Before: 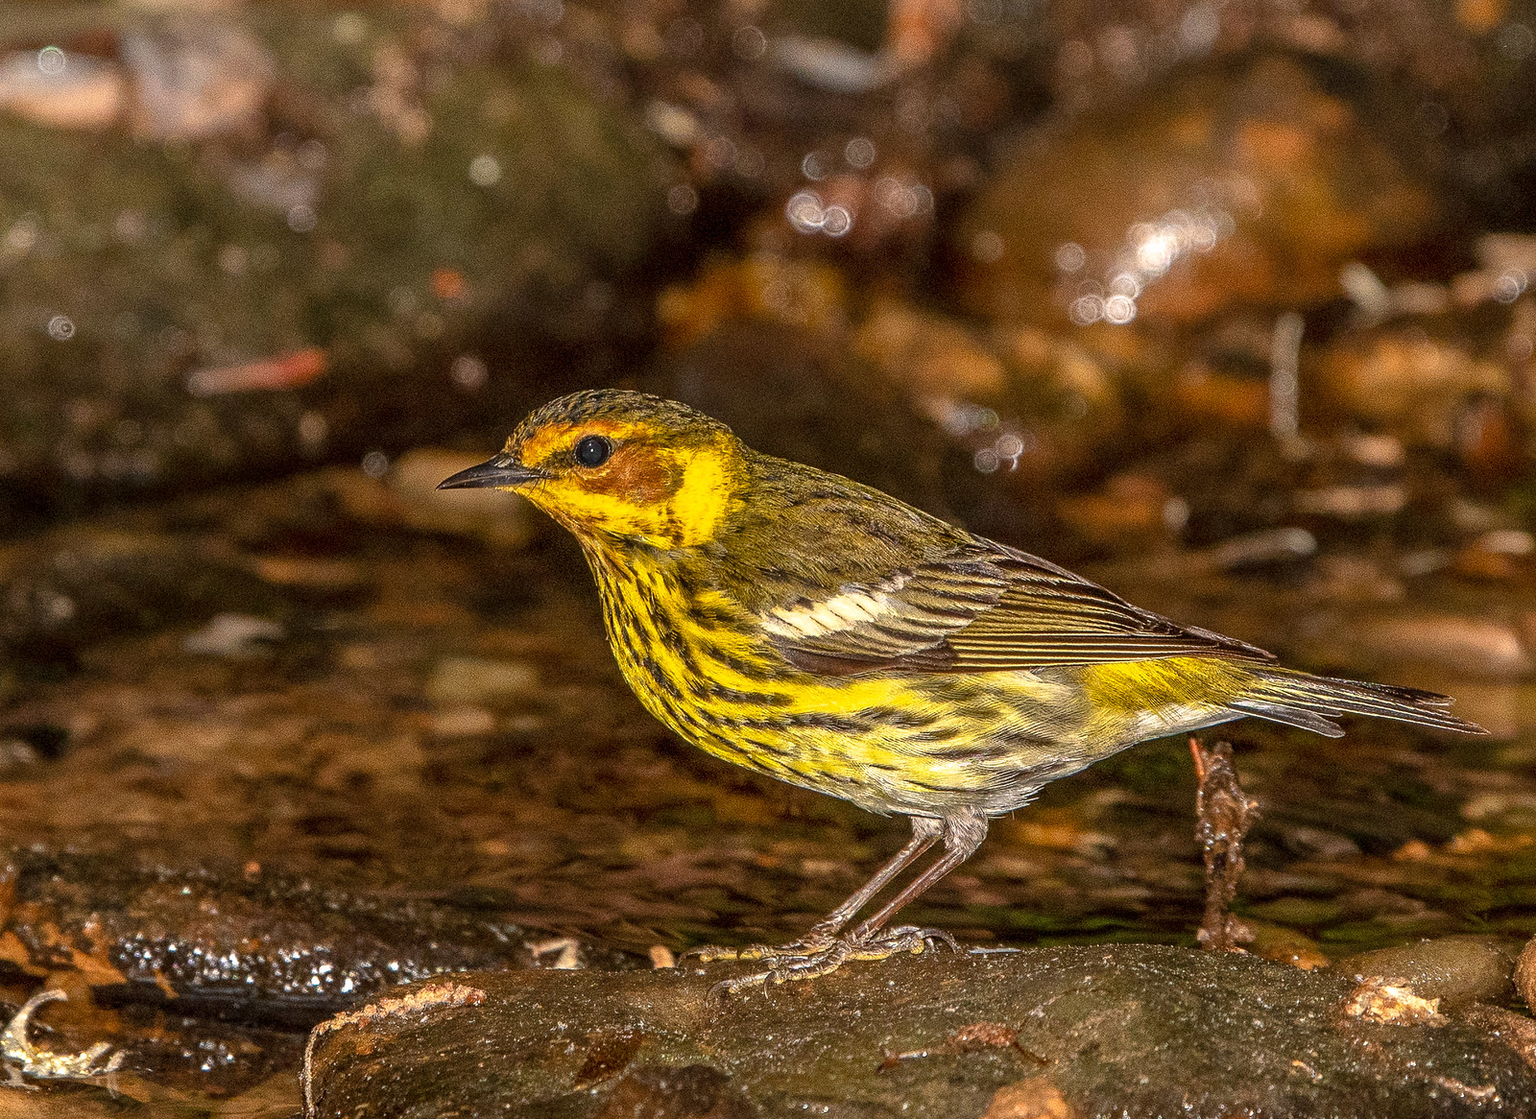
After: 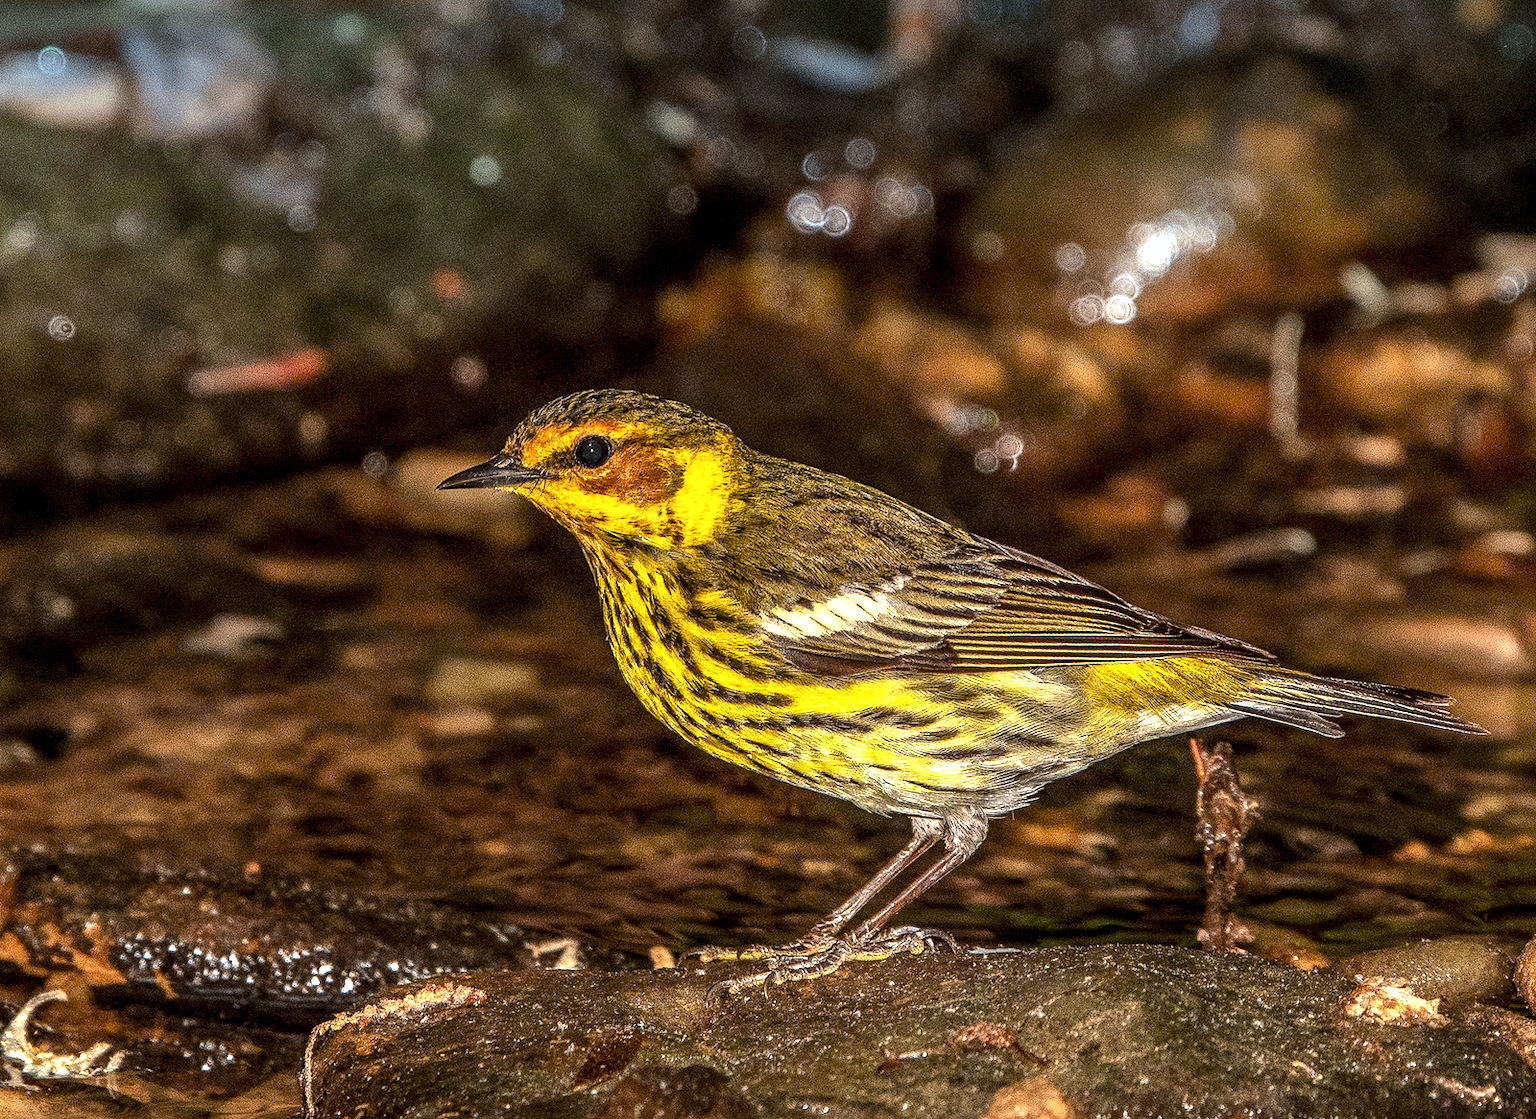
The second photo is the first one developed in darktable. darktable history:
graduated density: density 2.02 EV, hardness 44%, rotation 0.374°, offset 8.21, hue 208.8°, saturation 97%
local contrast: shadows 94%
tone equalizer: -8 EV -0.417 EV, -7 EV -0.389 EV, -6 EV -0.333 EV, -5 EV -0.222 EV, -3 EV 0.222 EV, -2 EV 0.333 EV, -1 EV 0.389 EV, +0 EV 0.417 EV, edges refinement/feathering 500, mask exposure compensation -1.57 EV, preserve details no
